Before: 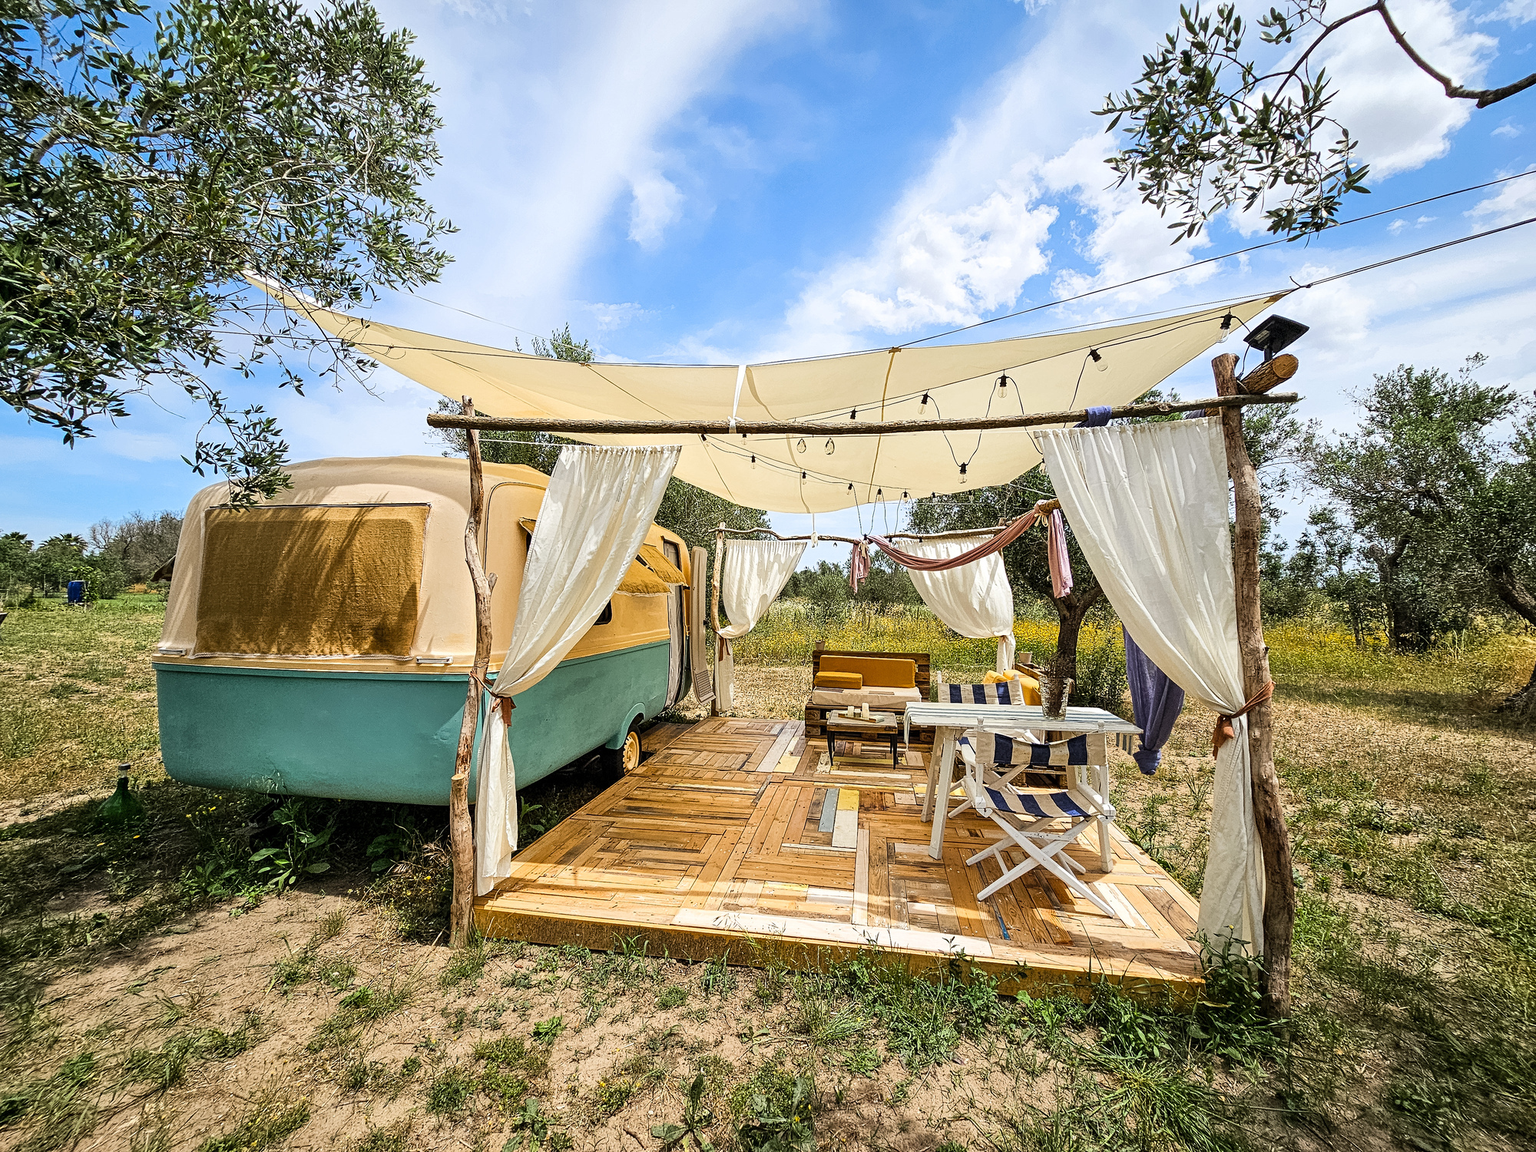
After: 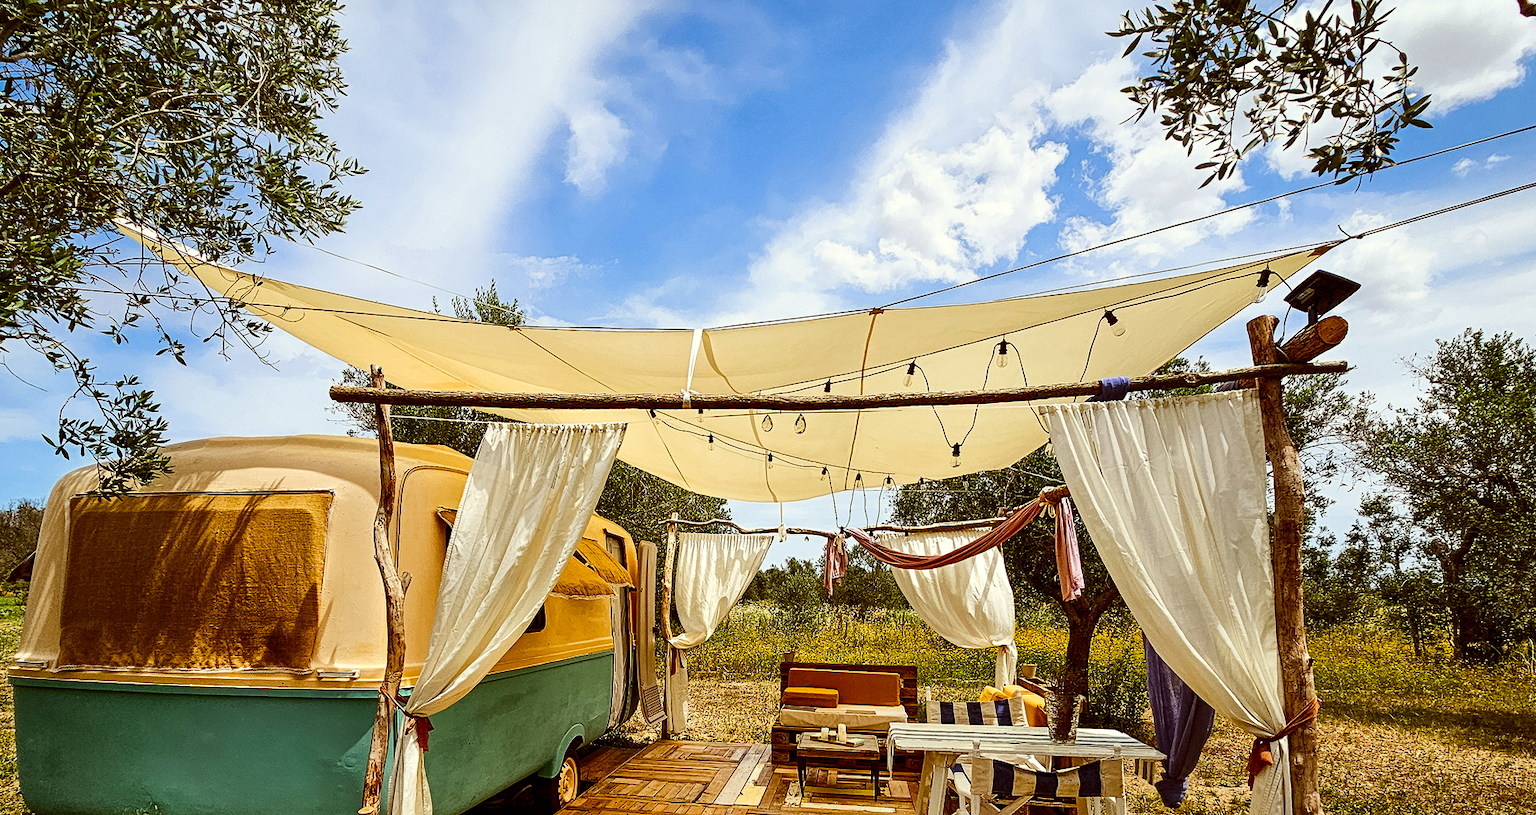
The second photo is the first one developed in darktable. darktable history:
color balance rgb: power › luminance 9.887%, power › chroma 2.803%, power › hue 57.78°, perceptual saturation grading › global saturation 1.907%, perceptual saturation grading › highlights -2.221%, perceptual saturation grading › mid-tones 3.302%, perceptual saturation grading › shadows 8.638%
crop and rotate: left 9.464%, top 7.342%, right 4.946%, bottom 32.084%
contrast brightness saturation: contrast 0.095, brightness -0.272, saturation 0.144
